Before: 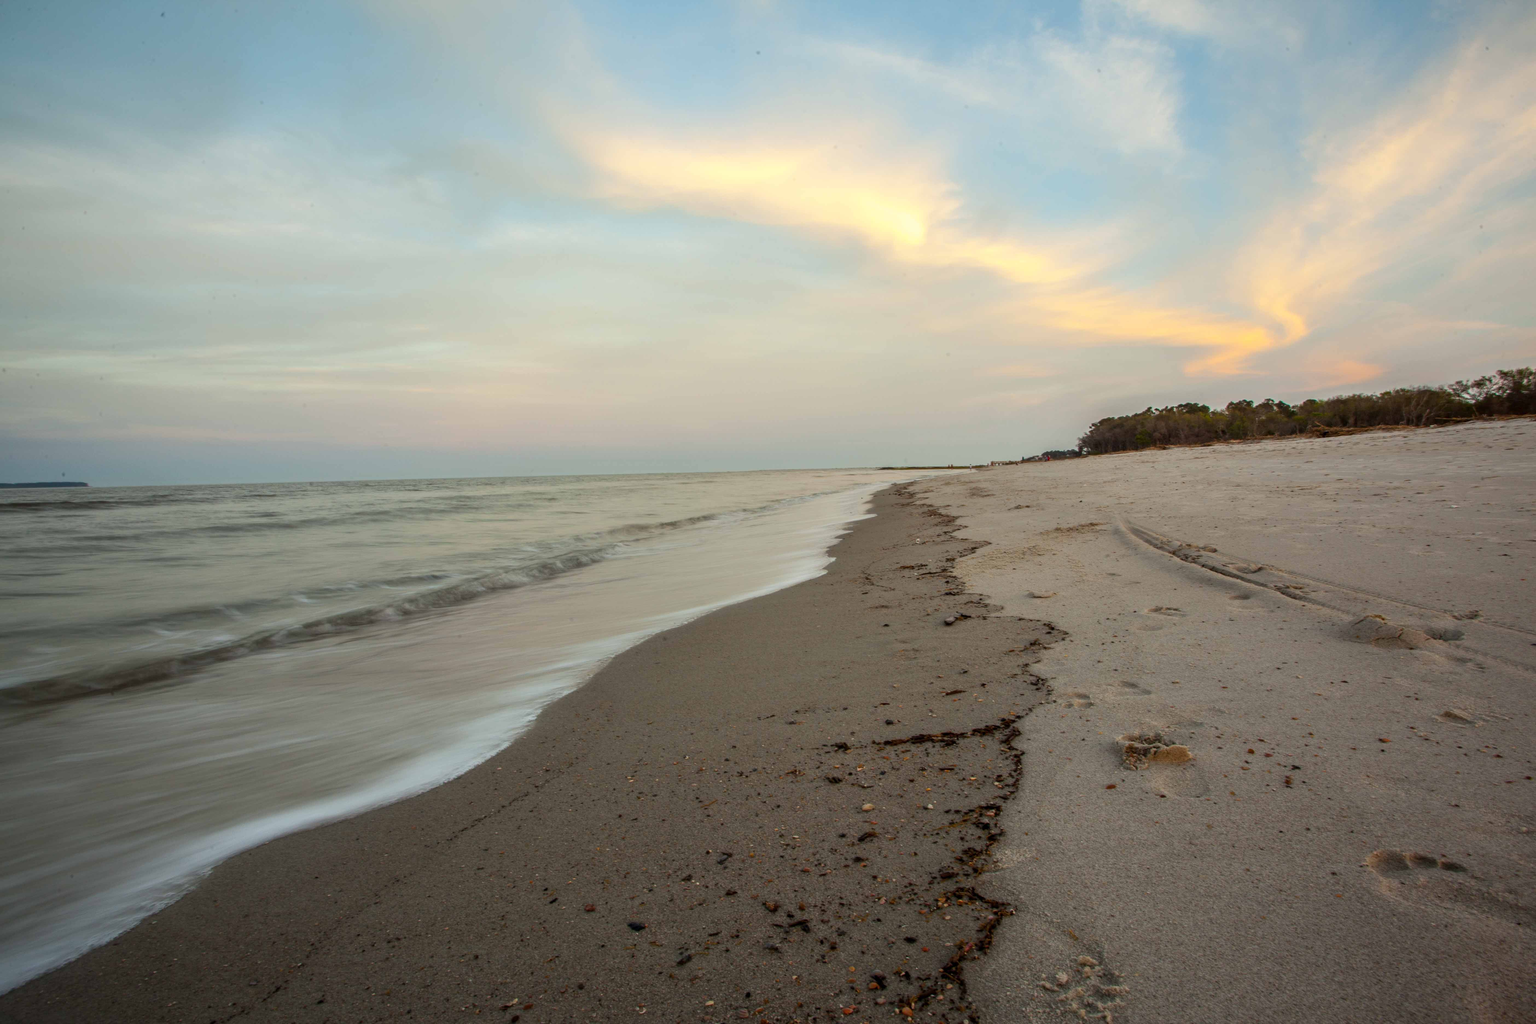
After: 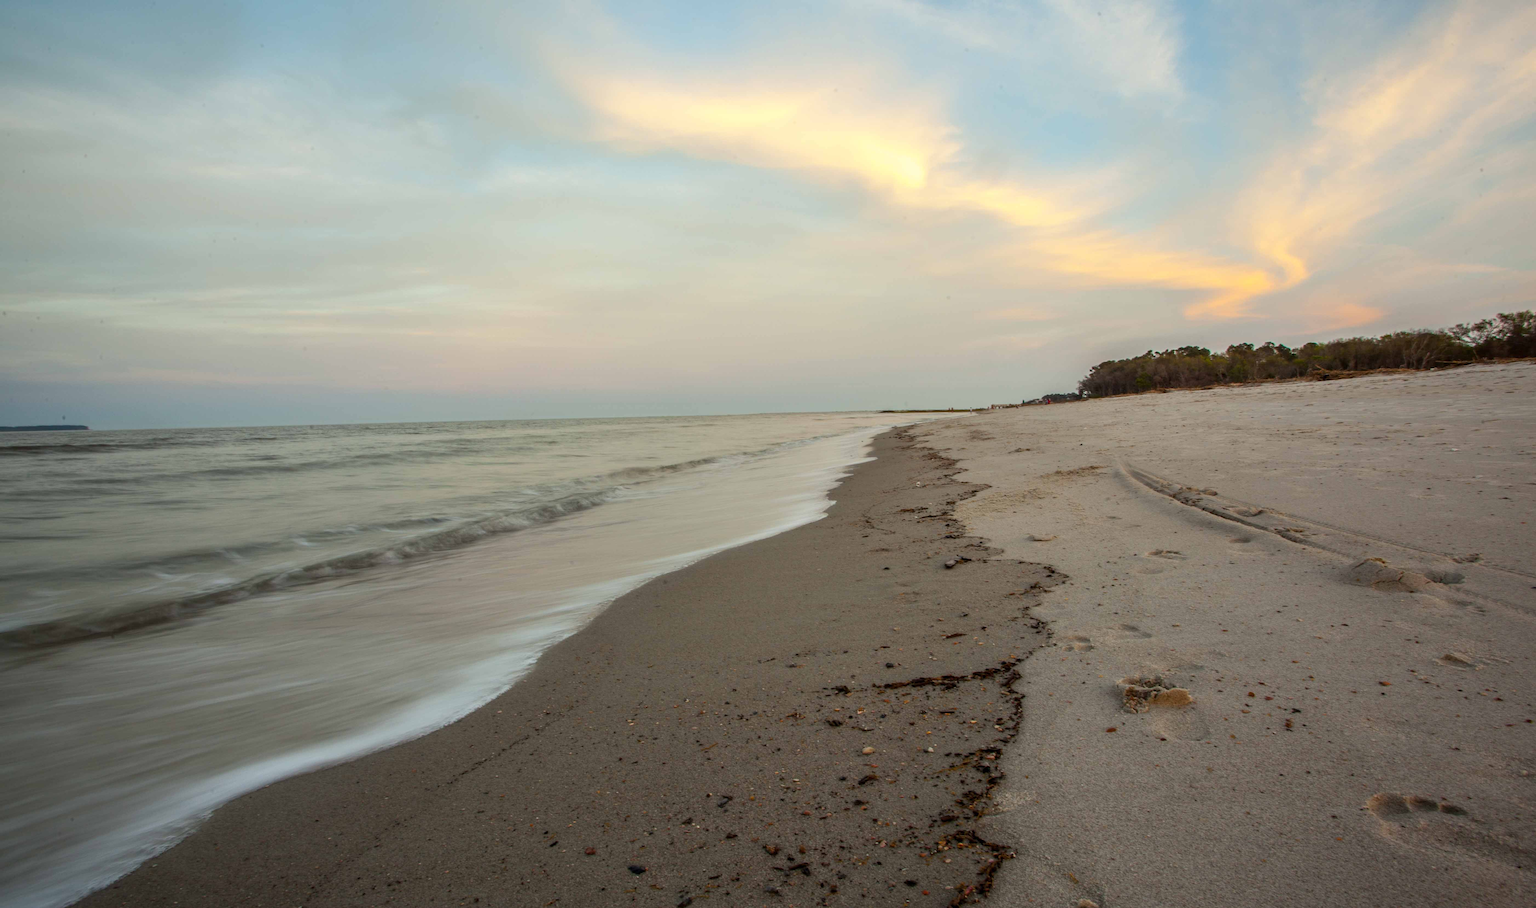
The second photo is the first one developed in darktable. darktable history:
crop and rotate: top 5.606%, bottom 5.697%
